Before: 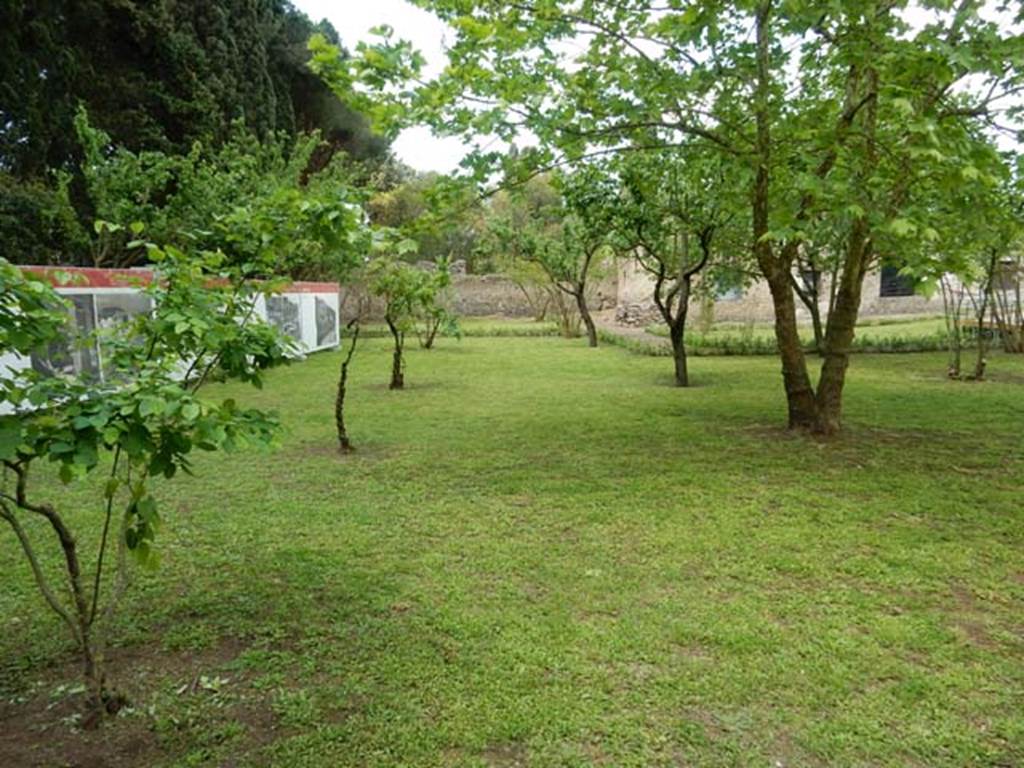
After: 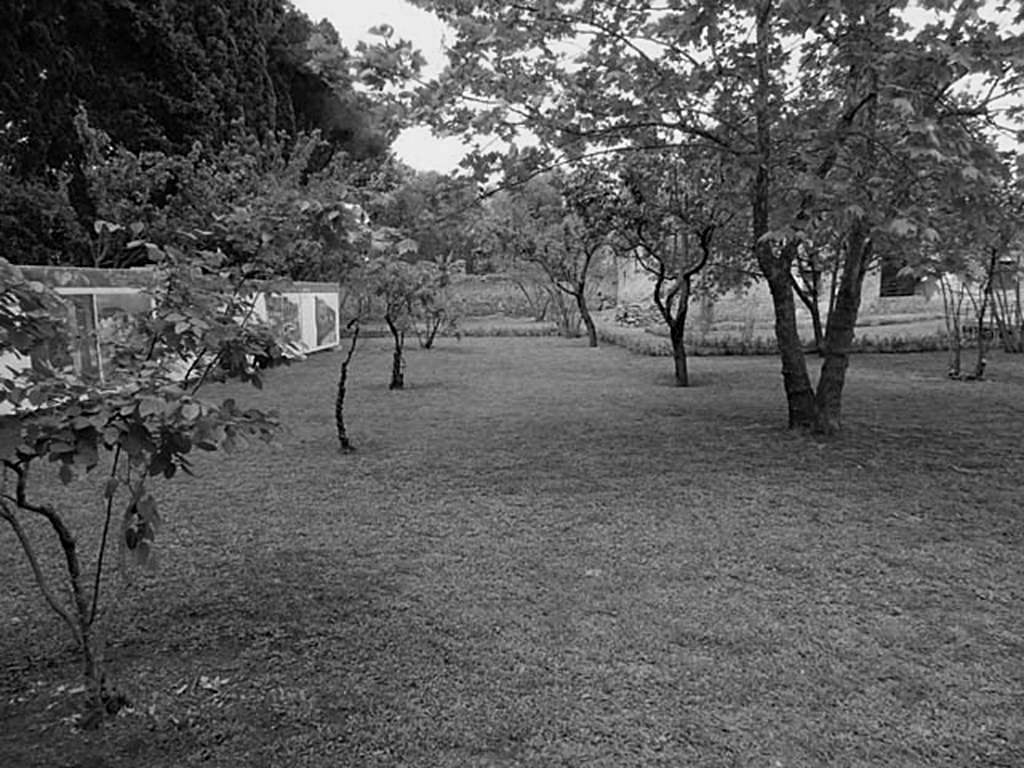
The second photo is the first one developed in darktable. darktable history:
shadows and highlights: shadows -20, white point adjustment -2, highlights -35
color calibration: output gray [0.253, 0.26, 0.487, 0], gray › normalize channels true, illuminant same as pipeline (D50), adaptation XYZ, x 0.346, y 0.359, gamut compression 0
tone equalizer: -7 EV 0.13 EV, smoothing diameter 25%, edges refinement/feathering 10, preserve details guided filter
color zones: curves: ch1 [(0, 0.513) (0.143, 0.524) (0.286, 0.511) (0.429, 0.506) (0.571, 0.503) (0.714, 0.503) (0.857, 0.508) (1, 0.513)]
rotate and perspective: automatic cropping off
haze removal: compatibility mode true, adaptive false
sharpen: amount 0.478
color correction: saturation 1.11
